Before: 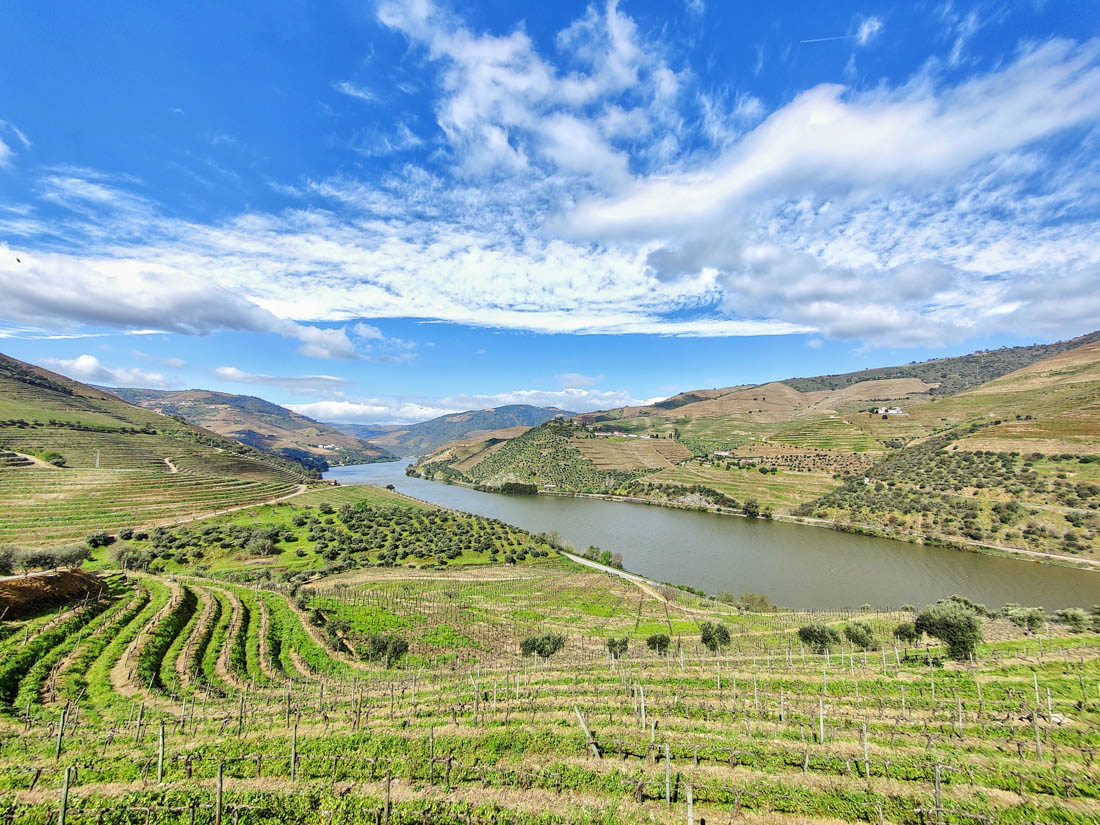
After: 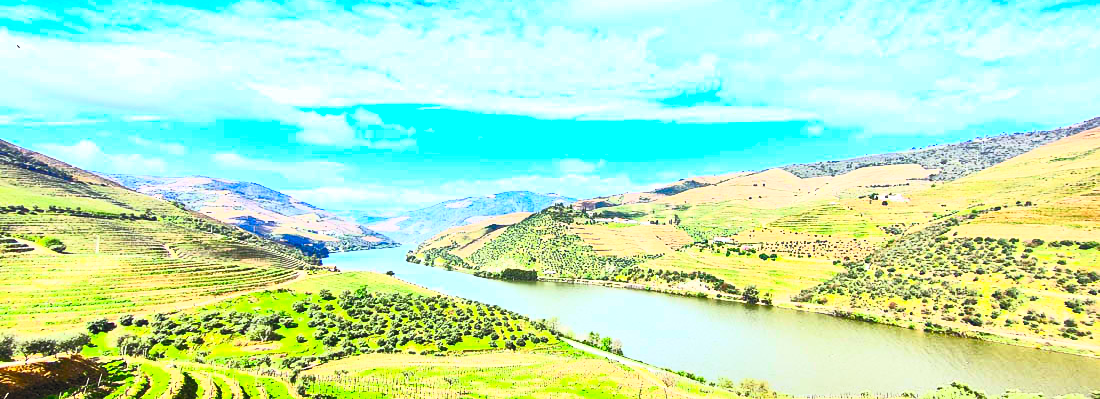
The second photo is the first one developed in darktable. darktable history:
crop and rotate: top 26.056%, bottom 25.543%
white balance: red 0.983, blue 1.036
contrast brightness saturation: contrast 1, brightness 1, saturation 1
